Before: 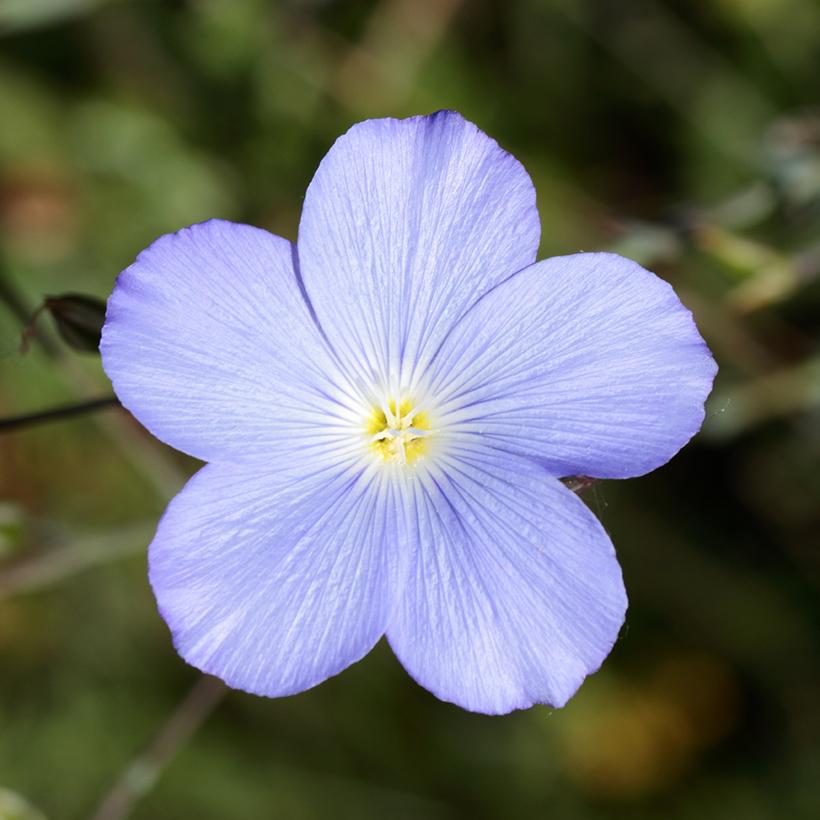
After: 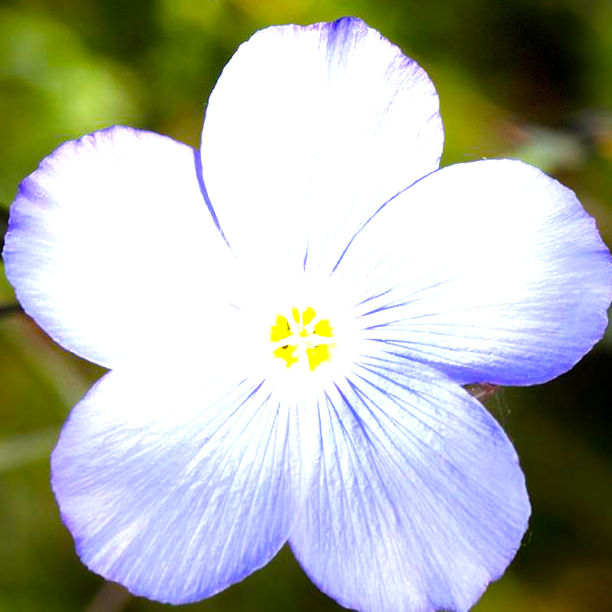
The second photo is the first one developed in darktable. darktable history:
color balance: mode lift, gamma, gain (sRGB)
vignetting: fall-off start 68.33%, fall-off radius 30%, saturation 0.042, center (-0.066, -0.311), width/height ratio 0.992, shape 0.85, dithering 8-bit output
crop and rotate: left 11.831%, top 11.346%, right 13.429%, bottom 13.899%
local contrast: mode bilateral grid, contrast 20, coarseness 50, detail 171%, midtone range 0.2
color balance rgb: linear chroma grading › global chroma 15%, perceptual saturation grading › global saturation 30%
exposure: black level correction 0, exposure 1.35 EV, compensate exposure bias true, compensate highlight preservation false
